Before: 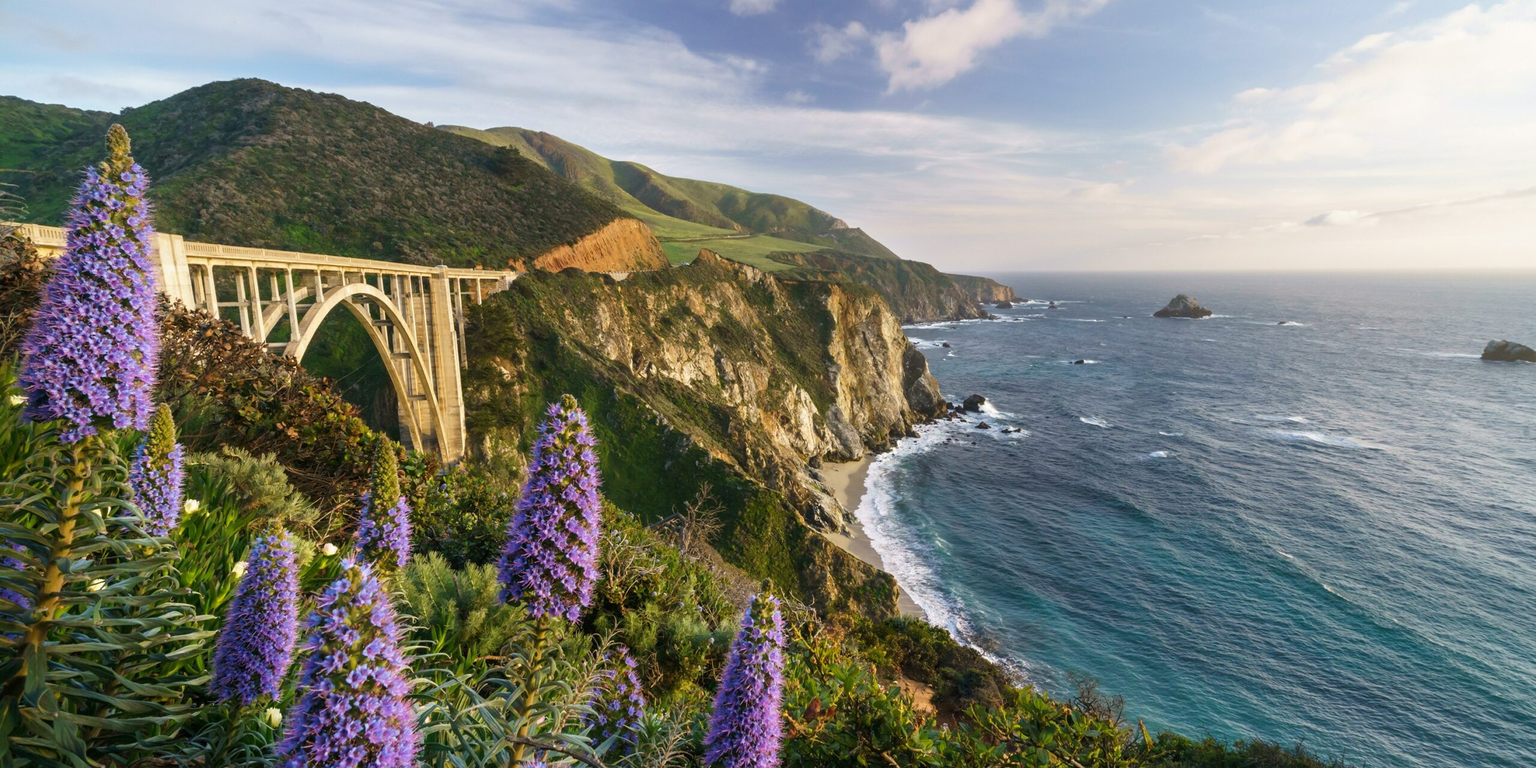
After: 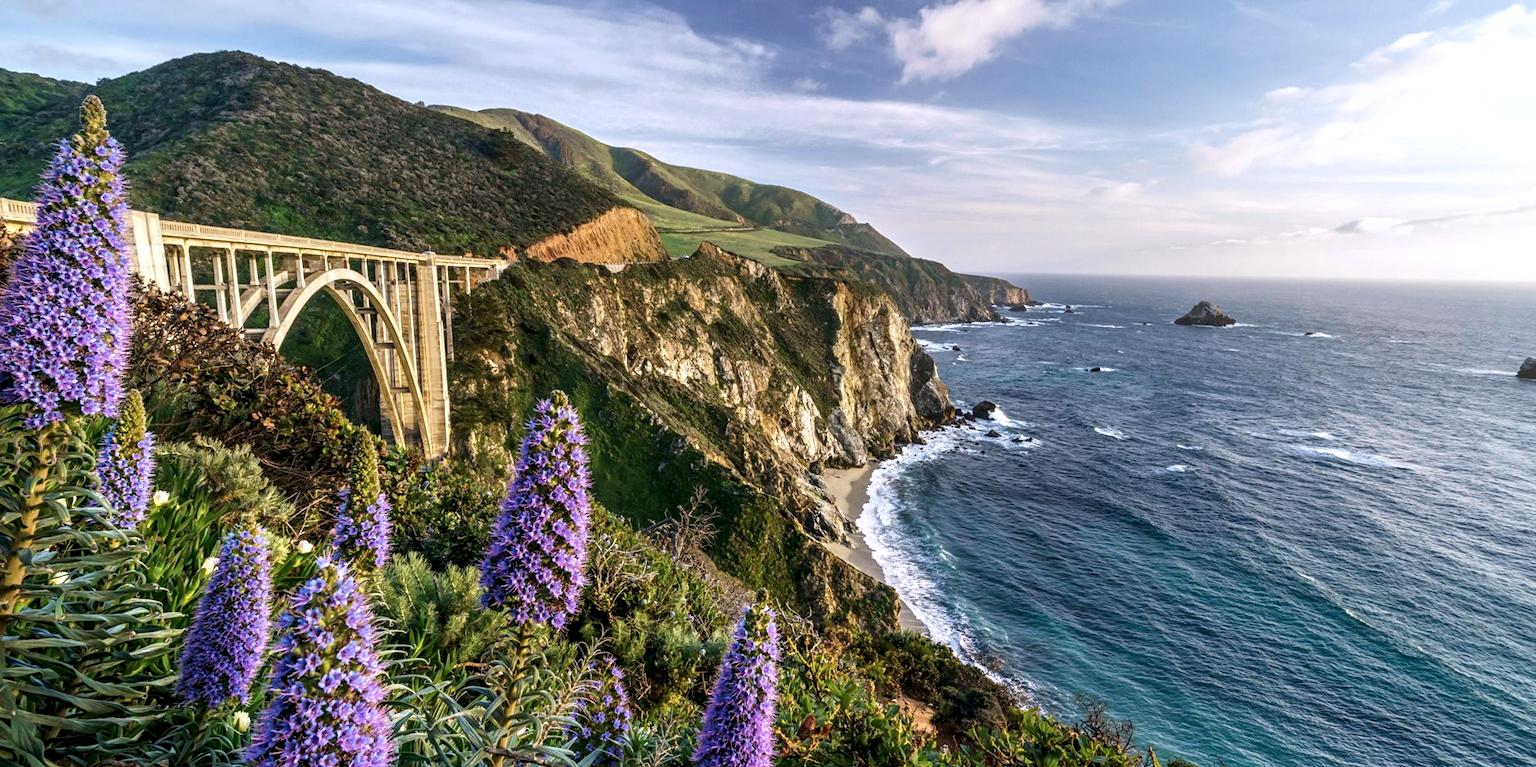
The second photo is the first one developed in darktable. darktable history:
contrast equalizer: y [[0.502, 0.505, 0.512, 0.529, 0.564, 0.588], [0.5 ×6], [0.502, 0.505, 0.512, 0.529, 0.564, 0.588], [0, 0.001, 0.001, 0.004, 0.008, 0.011], [0, 0.001, 0.001, 0.004, 0.008, 0.011]]
color calibration: gray › normalize channels true, illuminant as shot in camera, x 0.358, y 0.373, temperature 4628.91 K, gamut compression 0.022
local contrast: detail 144%
crop and rotate: angle -1.4°
